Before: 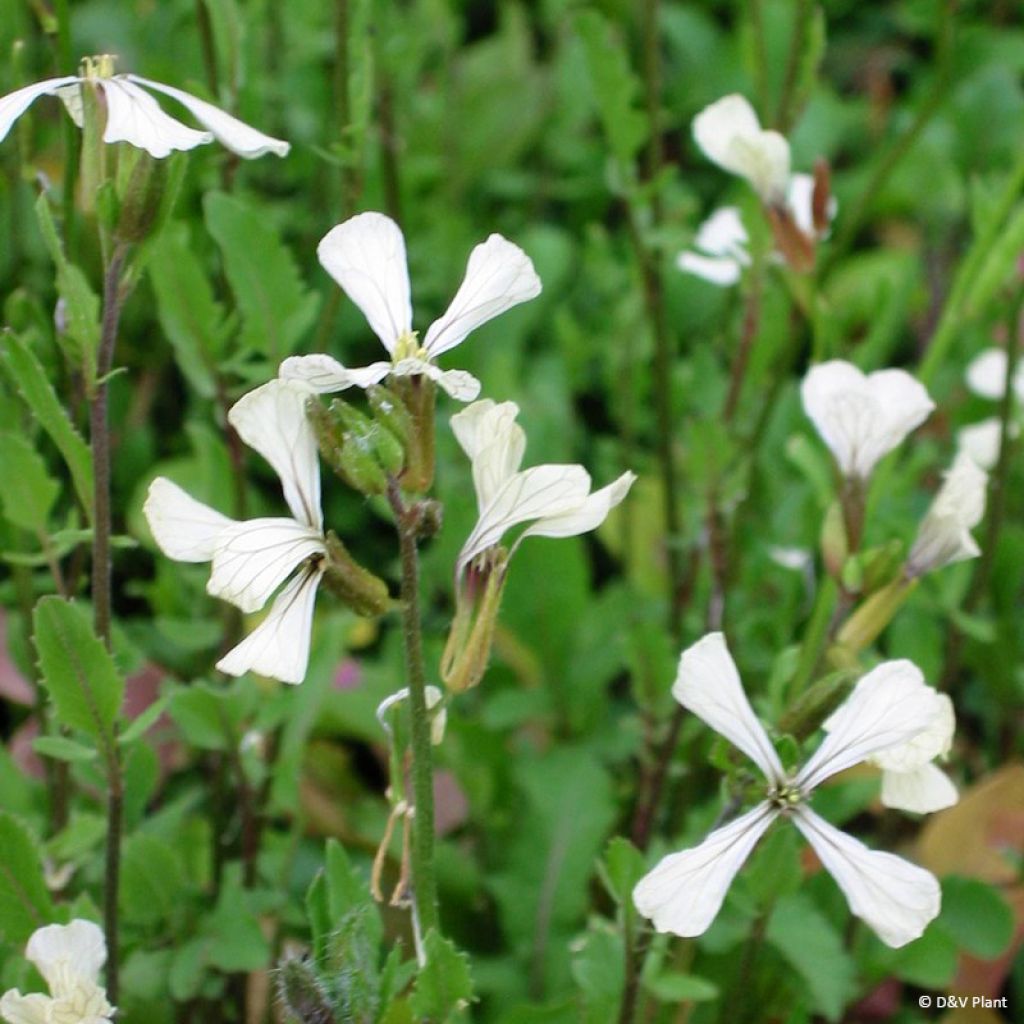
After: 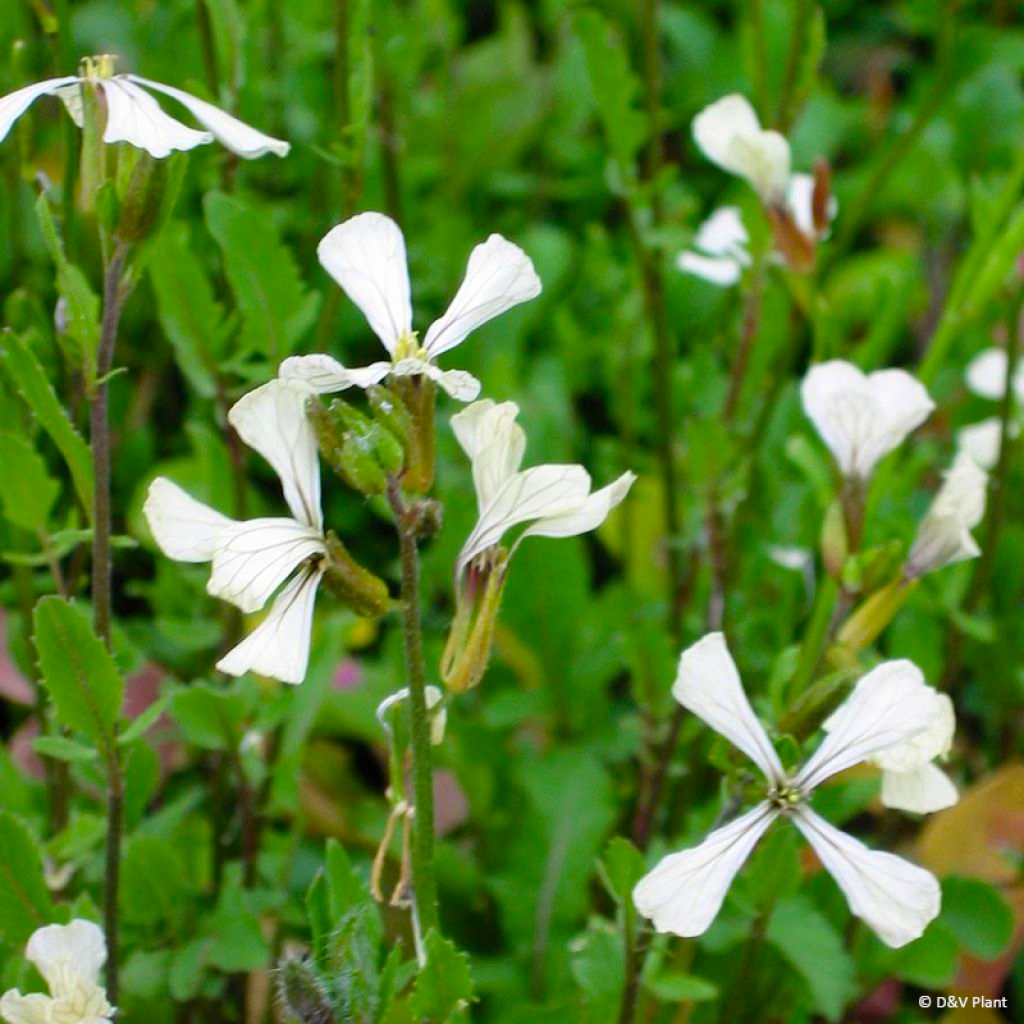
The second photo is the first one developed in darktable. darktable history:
color balance rgb: perceptual saturation grading › global saturation 29.97%
